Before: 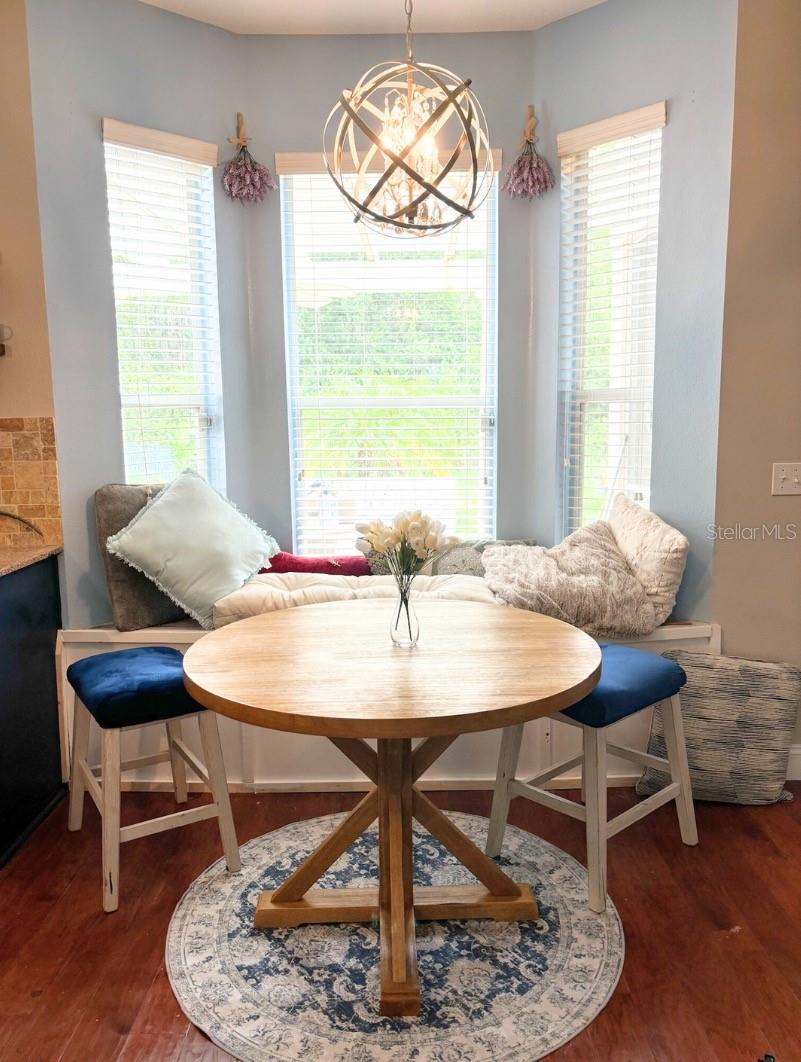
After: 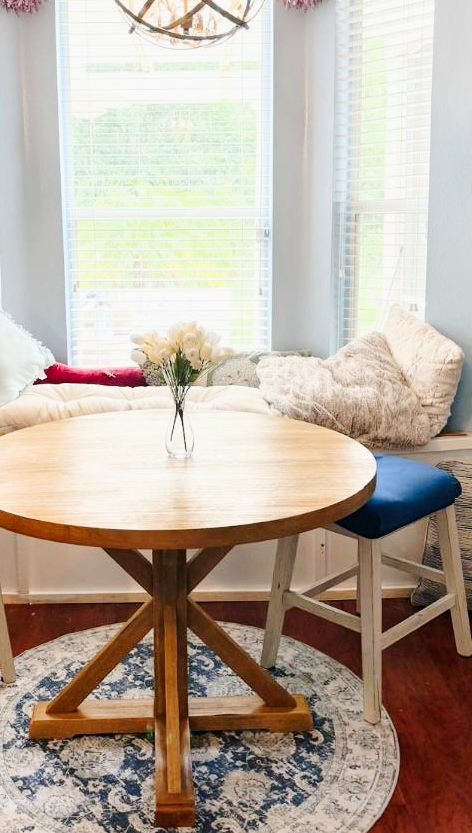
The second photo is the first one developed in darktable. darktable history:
contrast brightness saturation: contrast 0.102, brightness 0.027, saturation 0.086
crop and rotate: left 28.162%, top 17.861%, right 12.81%, bottom 3.633%
tone curve: curves: ch0 [(0, 0) (0.071, 0.047) (0.266, 0.26) (0.483, 0.554) (0.753, 0.811) (1, 0.983)]; ch1 [(0, 0) (0.346, 0.307) (0.408, 0.387) (0.463, 0.465) (0.482, 0.493) (0.502, 0.499) (0.517, 0.502) (0.55, 0.548) (0.597, 0.61) (0.651, 0.698) (1, 1)]; ch2 [(0, 0) (0.346, 0.34) (0.434, 0.46) (0.485, 0.494) (0.5, 0.498) (0.517, 0.506) (0.526, 0.545) (0.583, 0.61) (0.625, 0.659) (1, 1)], preserve colors none
